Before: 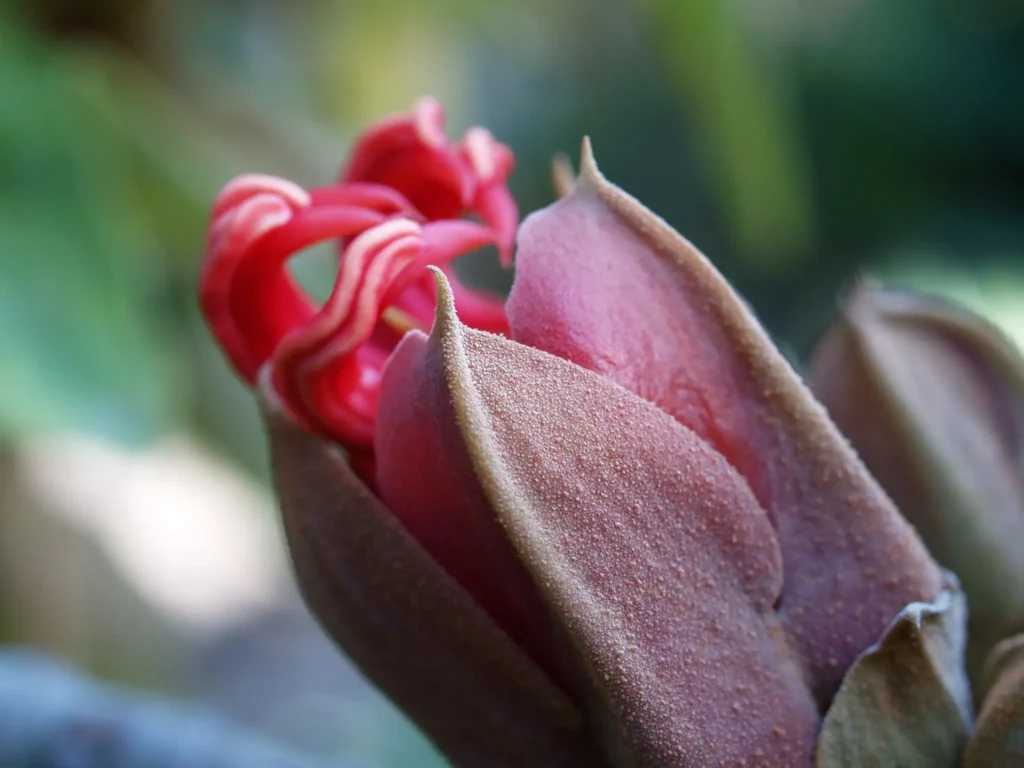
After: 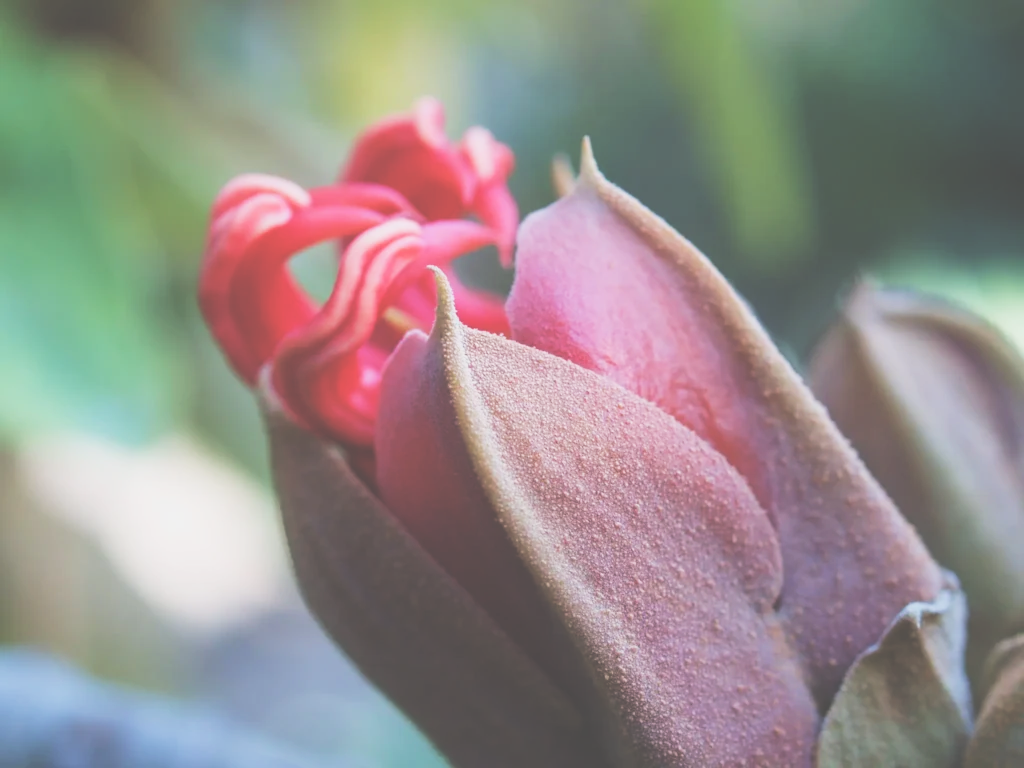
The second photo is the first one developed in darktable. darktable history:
velvia: on, module defaults
rotate and perspective: automatic cropping off
filmic rgb: black relative exposure -5 EV, hardness 2.88, contrast 1.3, highlights saturation mix -30%
exposure: black level correction -0.071, exposure 0.5 EV, compensate highlight preservation false
